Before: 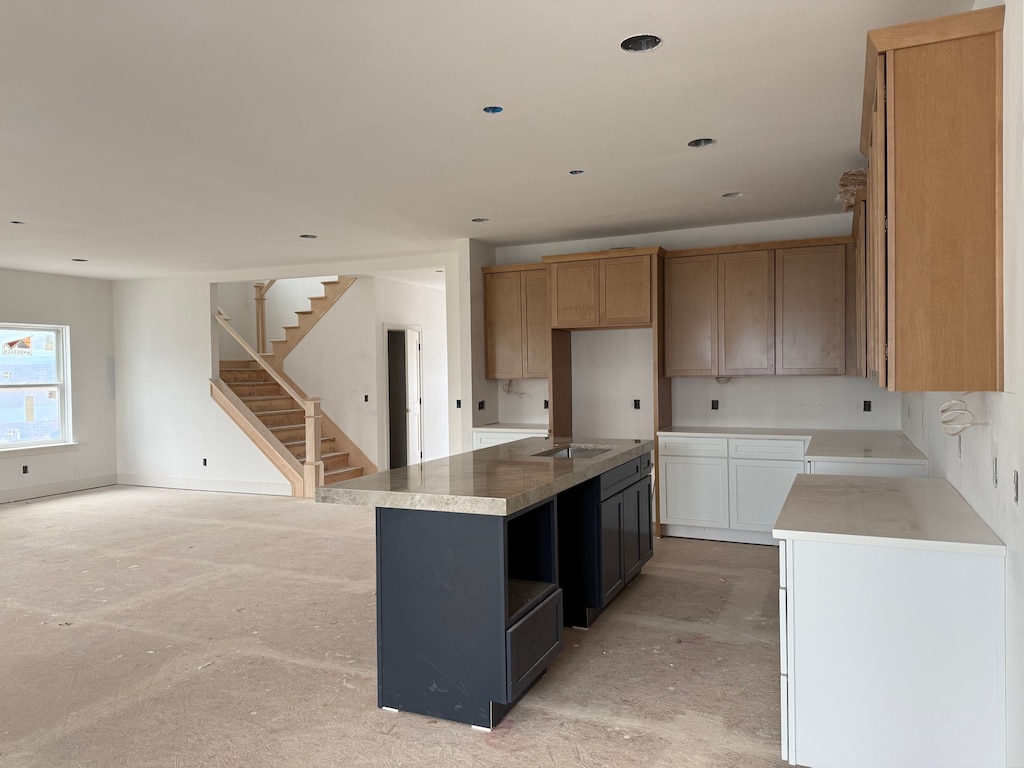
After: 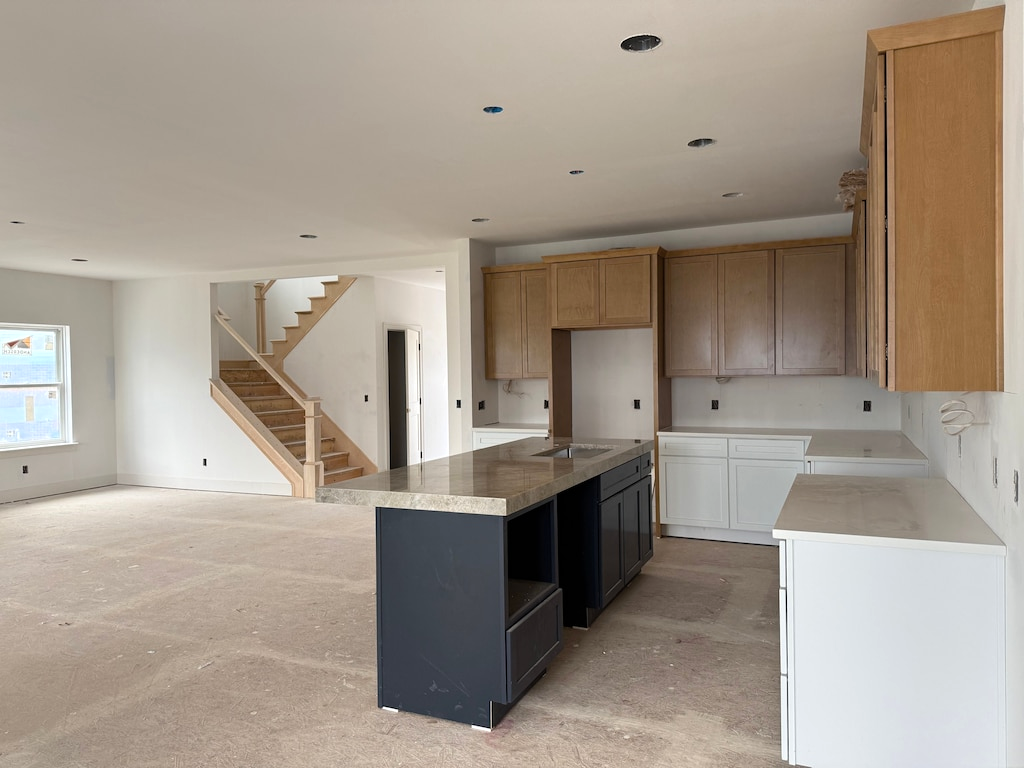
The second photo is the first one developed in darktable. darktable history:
color balance rgb: linear chroma grading › global chroma 9.119%, perceptual saturation grading › global saturation 19.767%, contrast 4.812%
color correction: highlights b* 0.058, saturation 0.824
